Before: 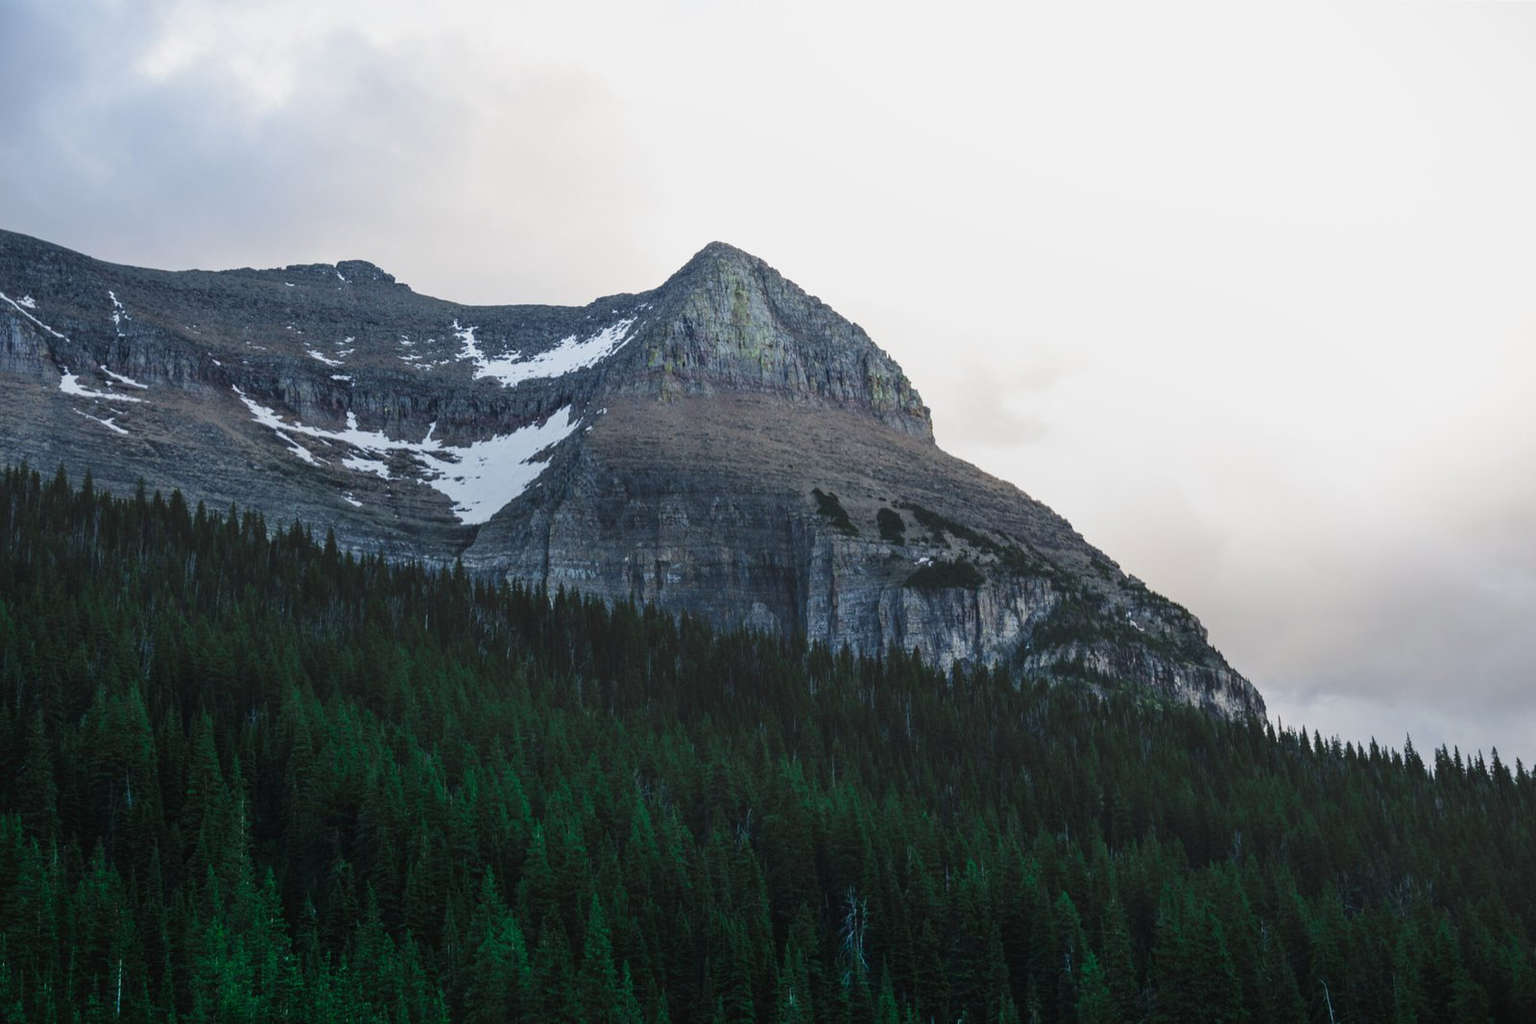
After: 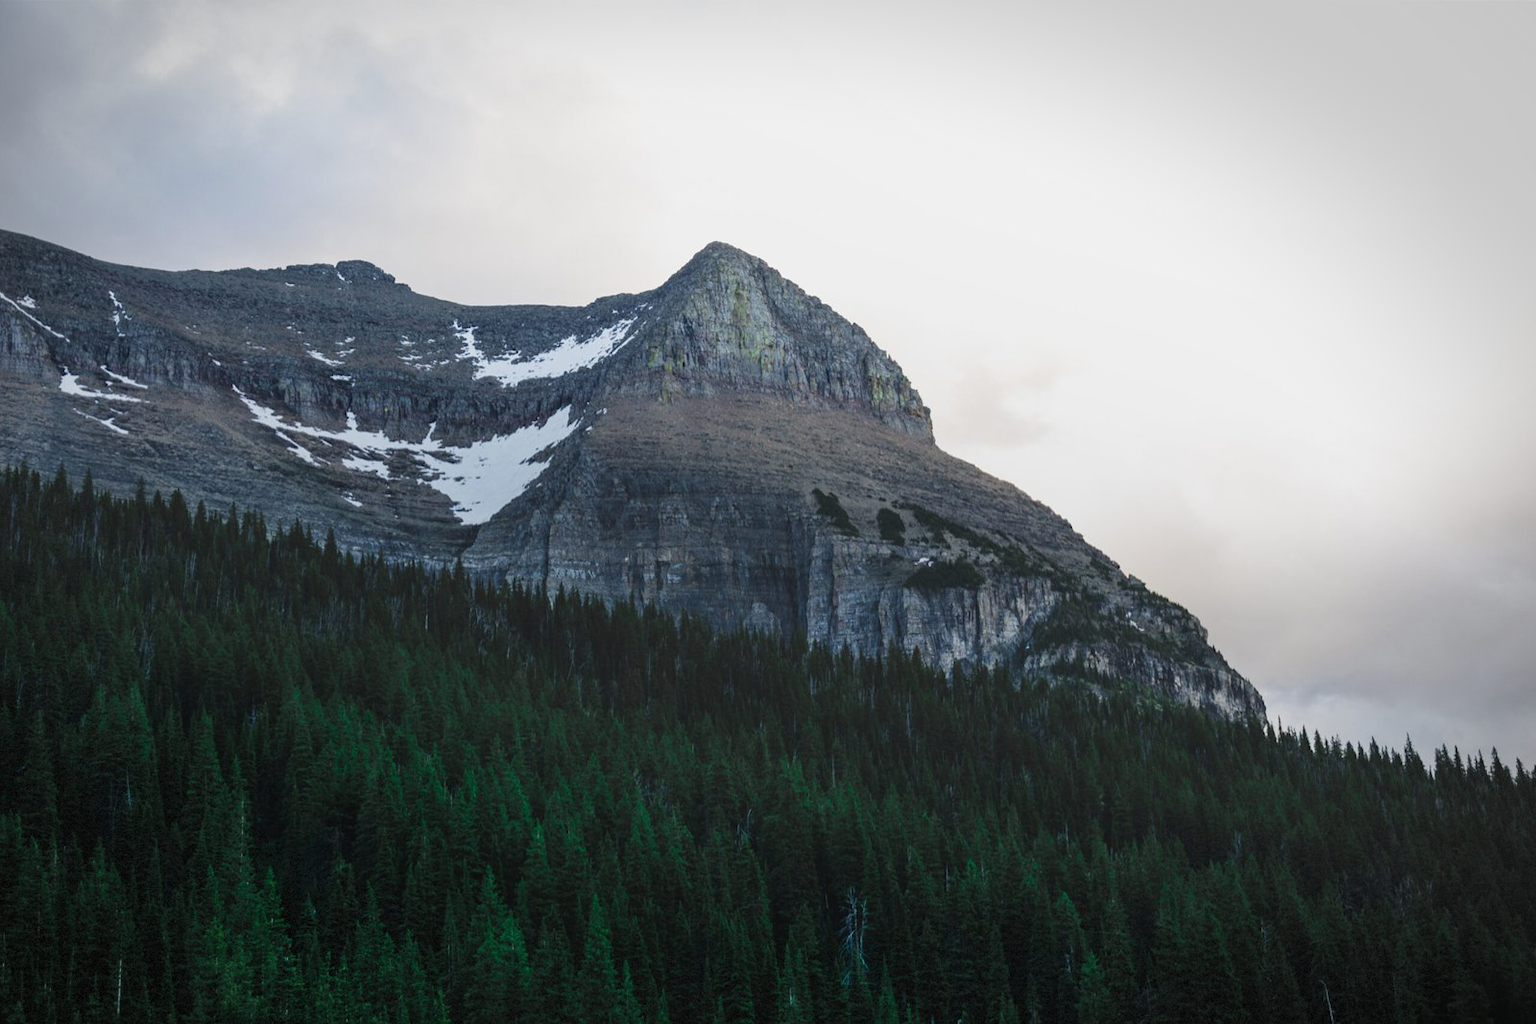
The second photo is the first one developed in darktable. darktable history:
vignetting: brightness -0.33, center (-0.081, 0.068), automatic ratio true, dithering 8-bit output, unbound false
